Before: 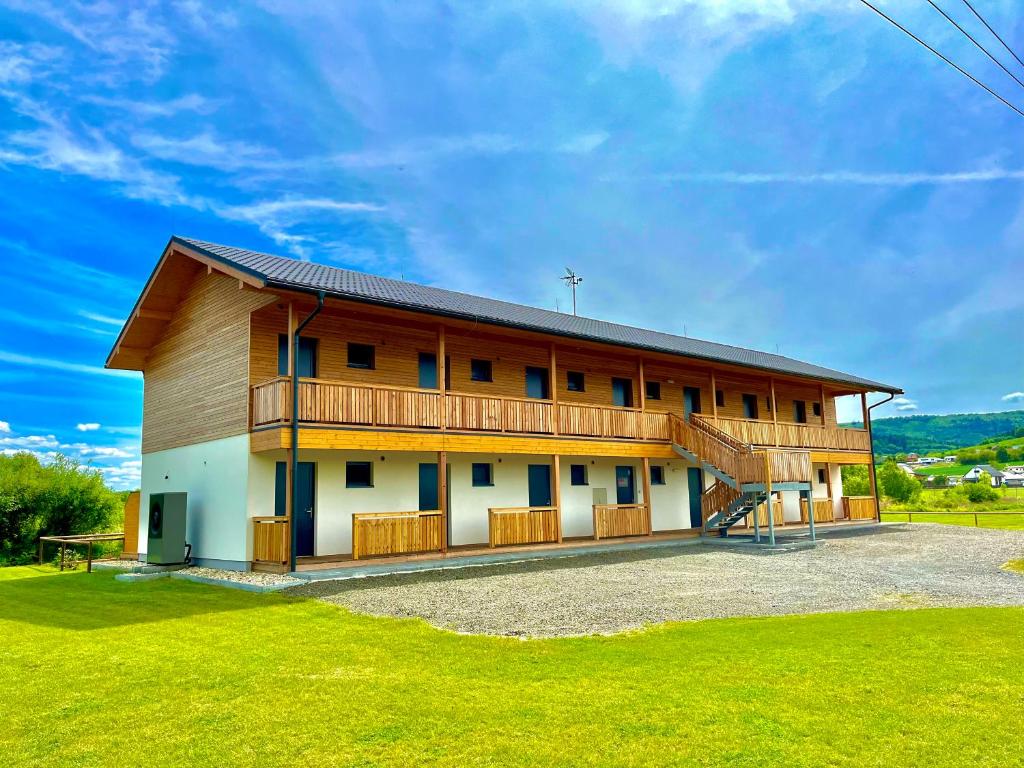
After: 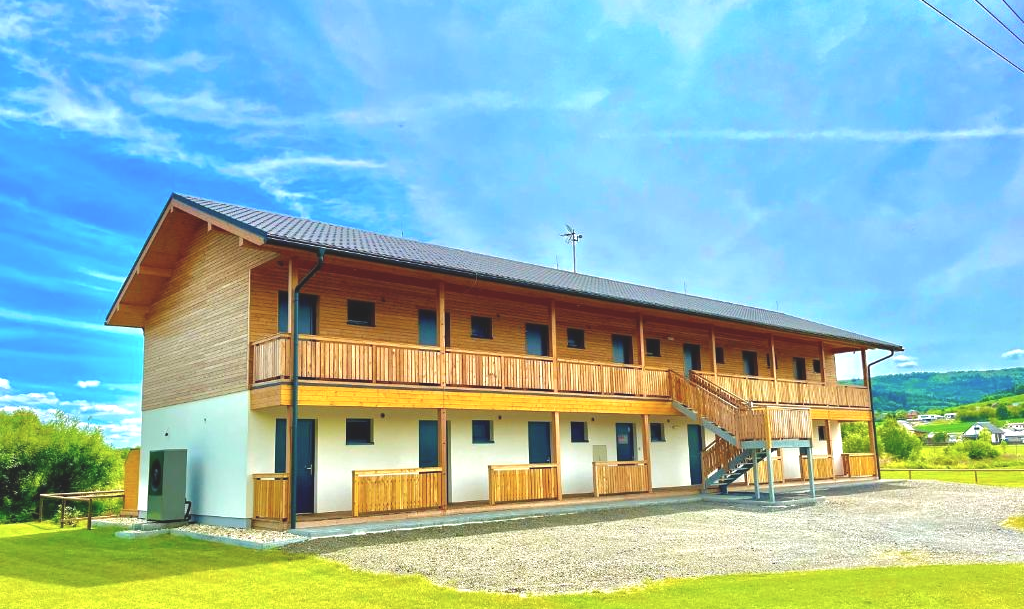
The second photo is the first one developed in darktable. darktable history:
exposure: black level correction 0, exposure 0.68 EV, compensate exposure bias true, compensate highlight preservation false
color balance: lift [1.01, 1, 1, 1], gamma [1.097, 1, 1, 1], gain [0.85, 1, 1, 1]
crop and rotate: top 5.667%, bottom 14.937%
